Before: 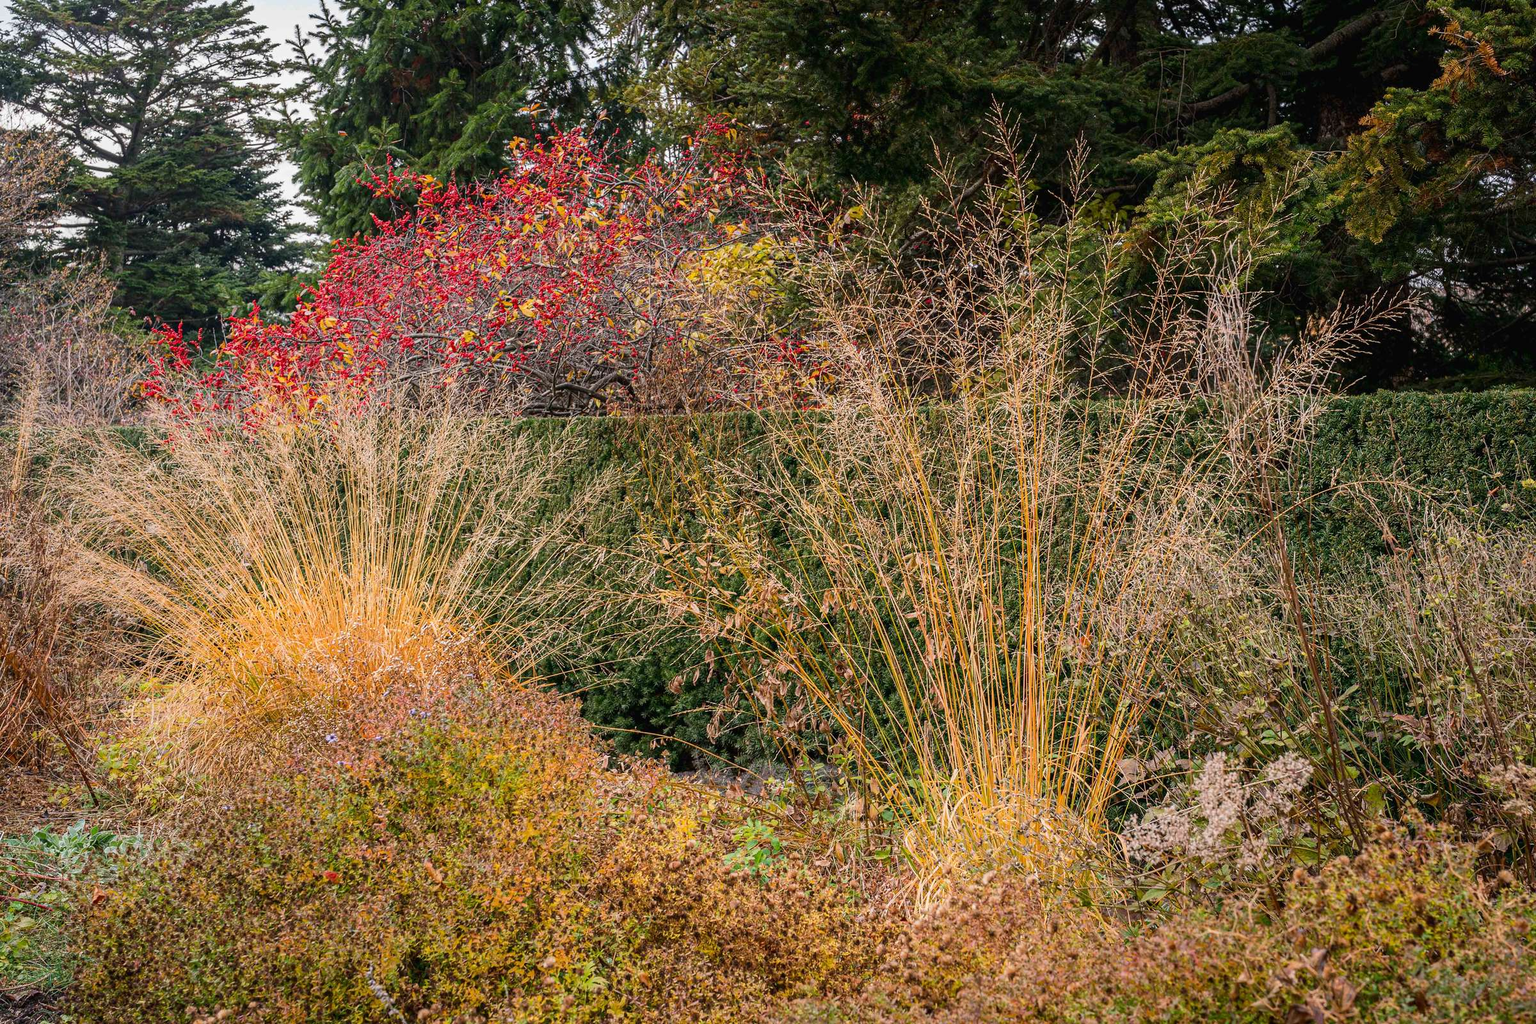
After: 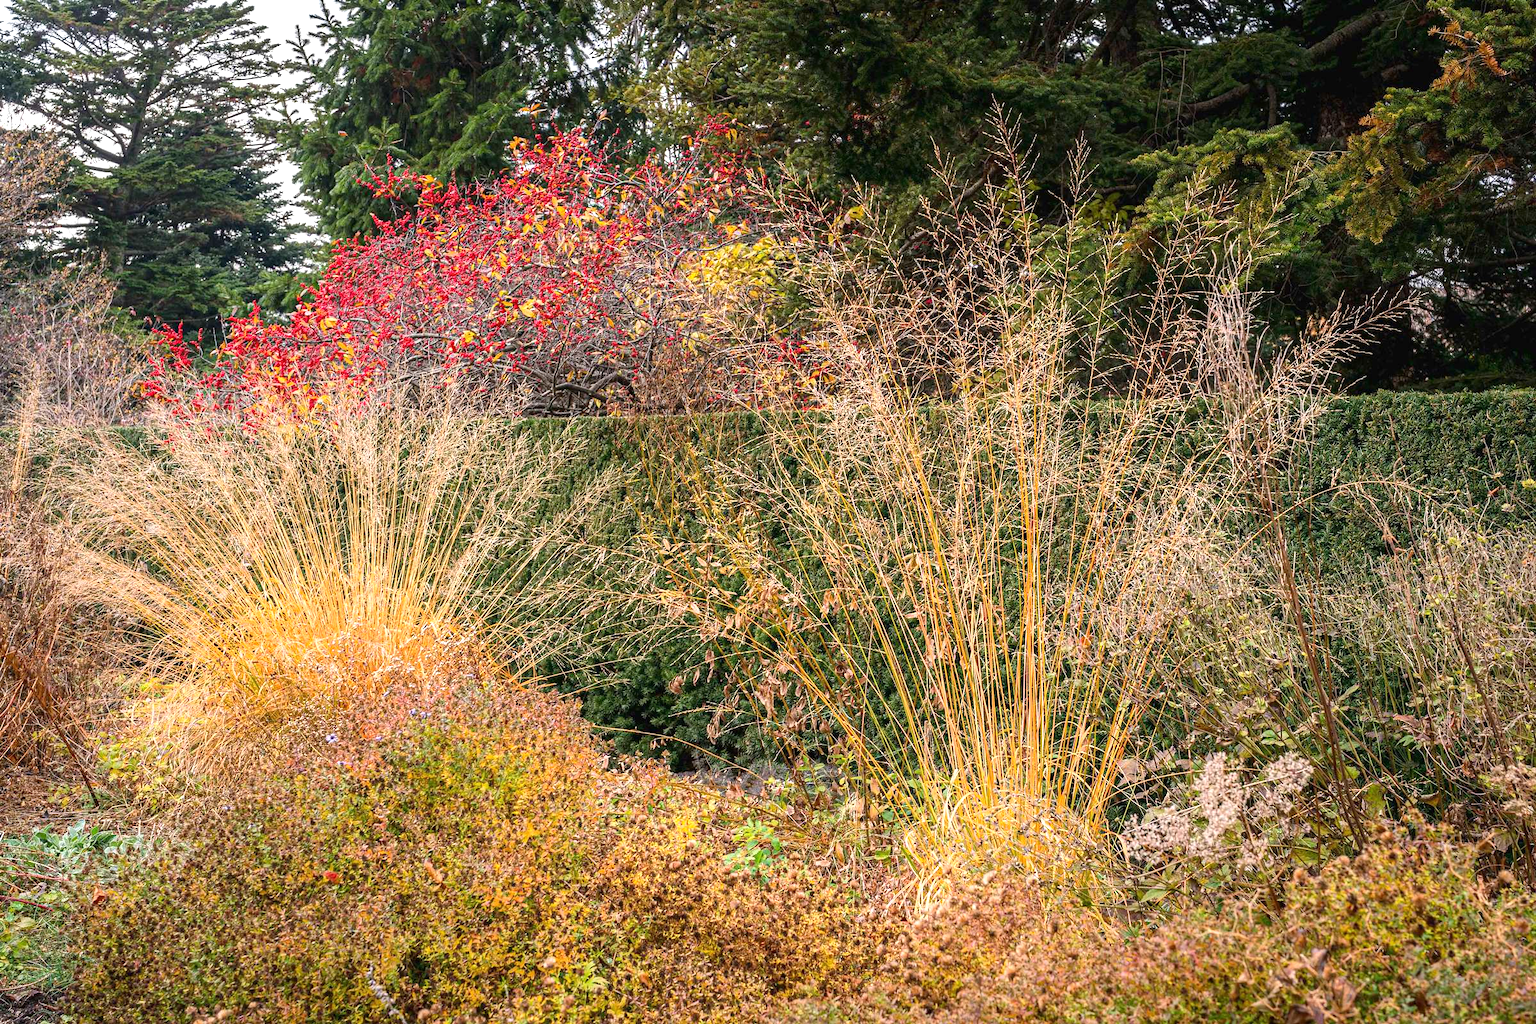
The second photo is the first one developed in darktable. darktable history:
exposure: exposure 0.565 EV, compensate exposure bias true, compensate highlight preservation false
tone equalizer: on, module defaults
